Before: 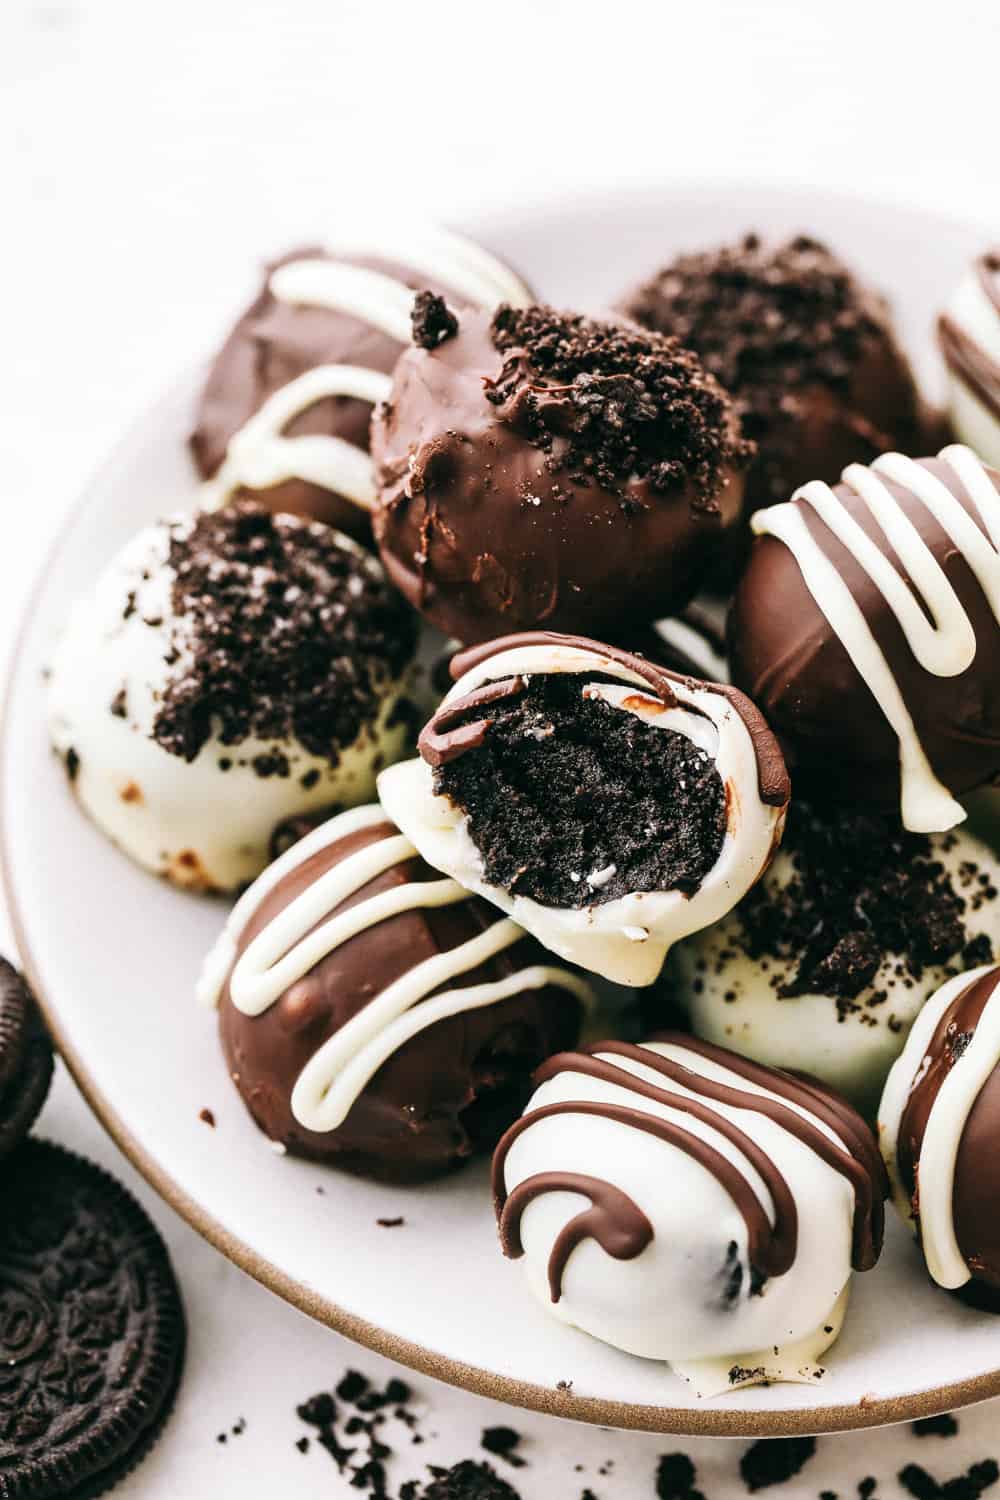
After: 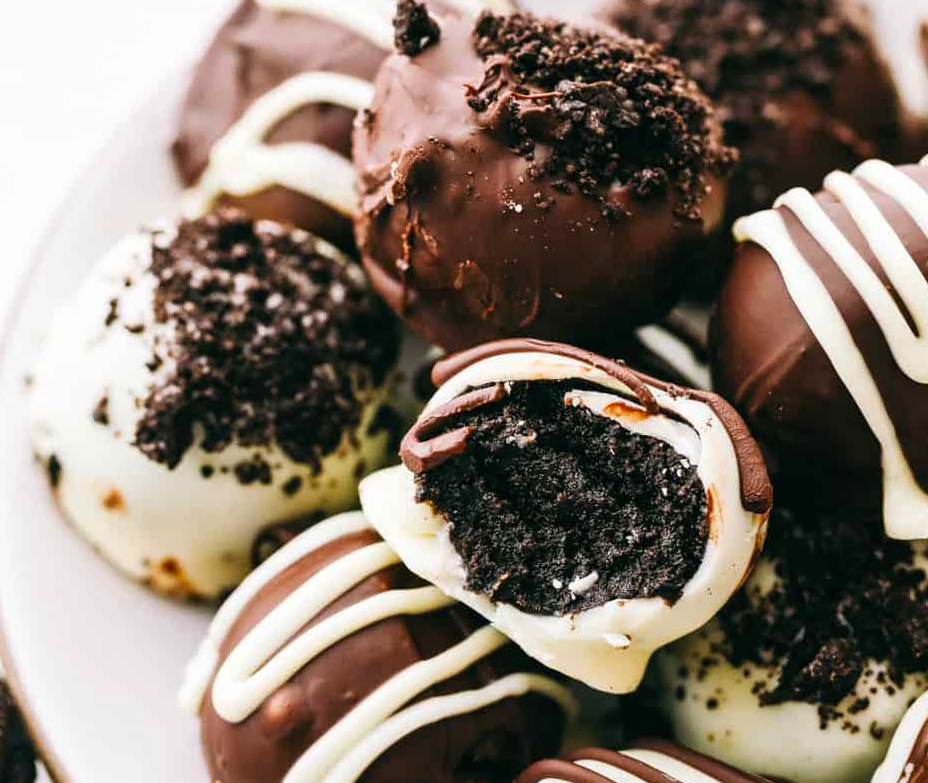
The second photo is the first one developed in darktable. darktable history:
color balance rgb: perceptual saturation grading › global saturation 9.584%, global vibrance 20%
crop: left 1.806%, top 19.572%, right 5.13%, bottom 28.13%
